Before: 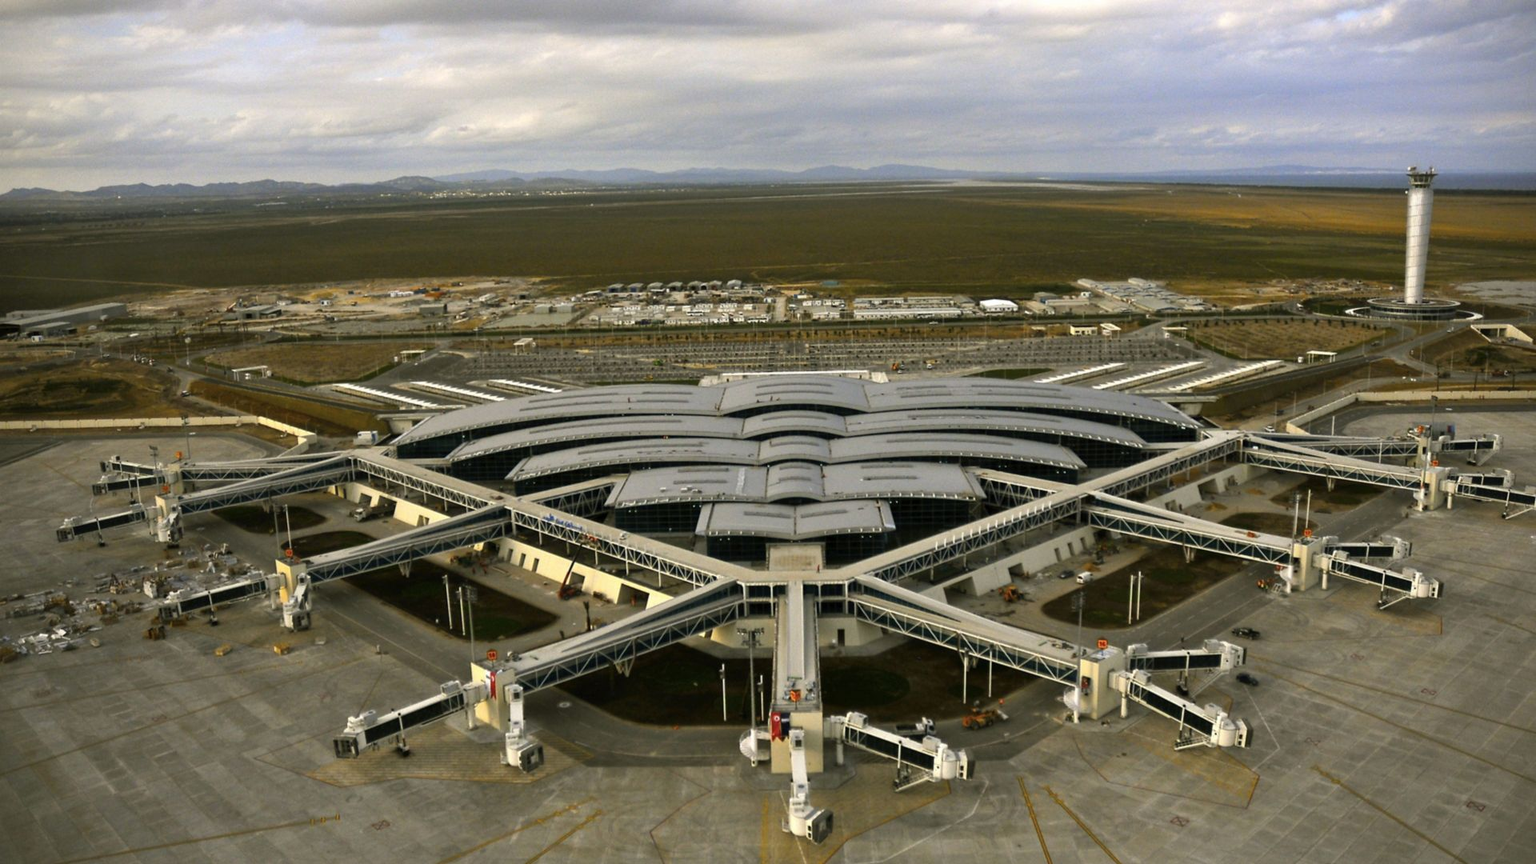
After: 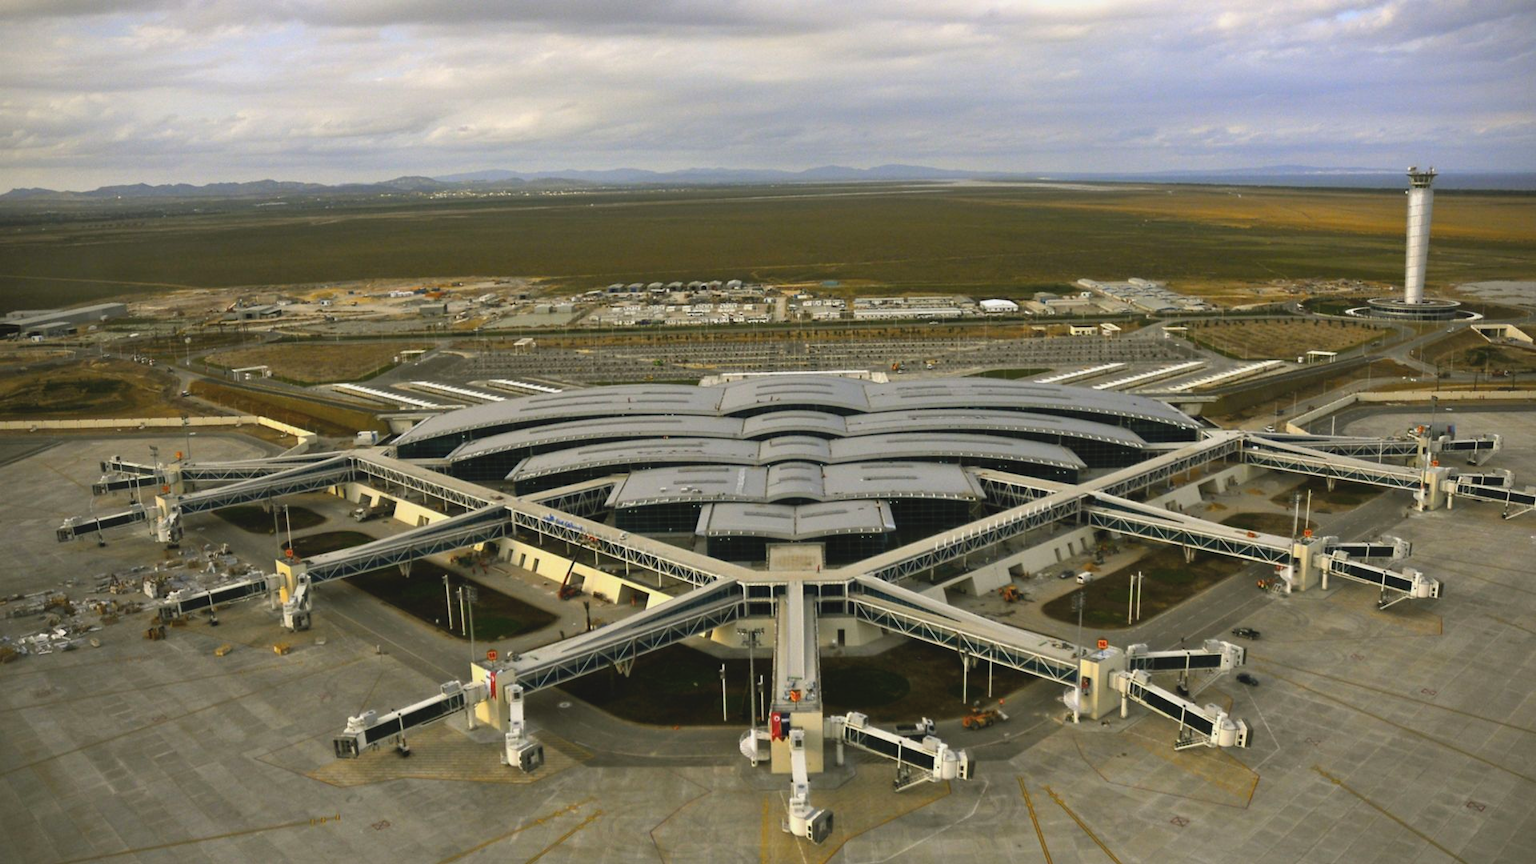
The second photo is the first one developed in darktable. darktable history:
contrast brightness saturation: contrast -0.091, brightness 0.043, saturation 0.079
